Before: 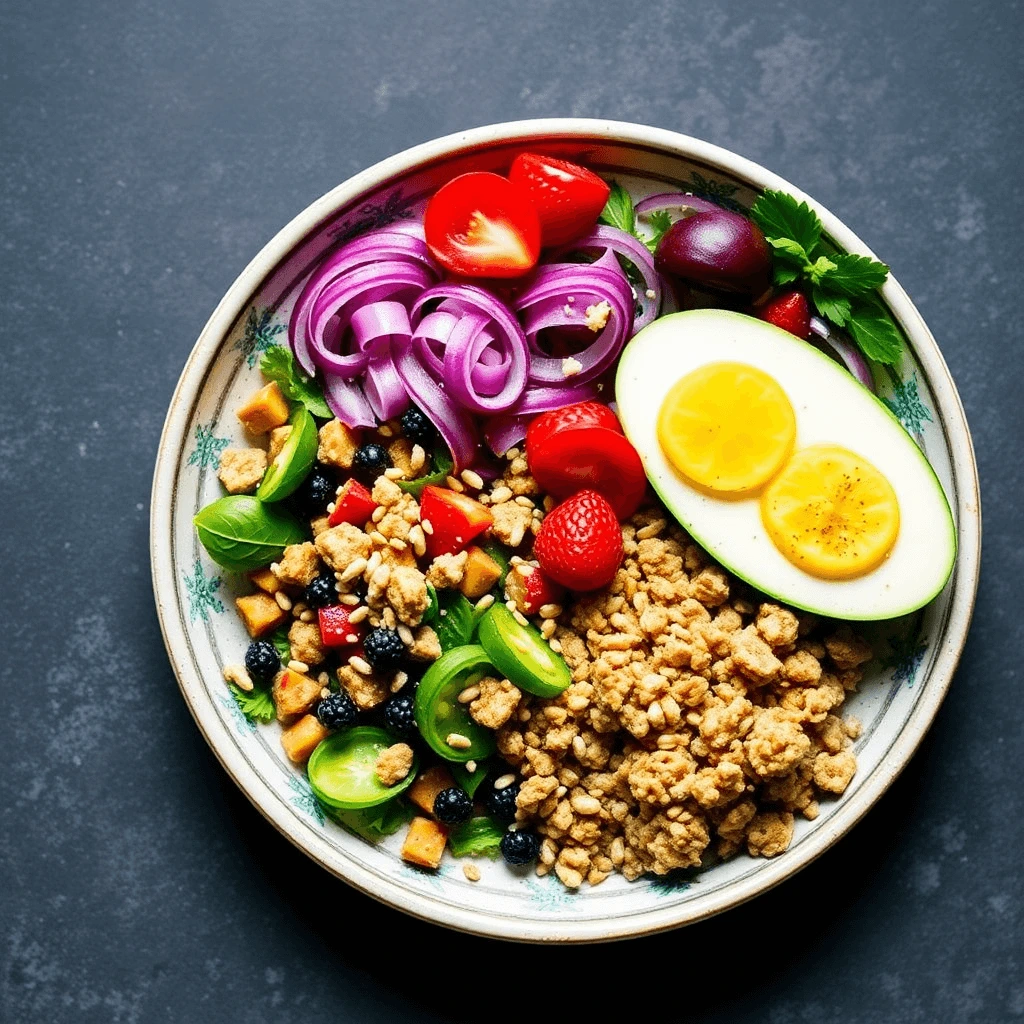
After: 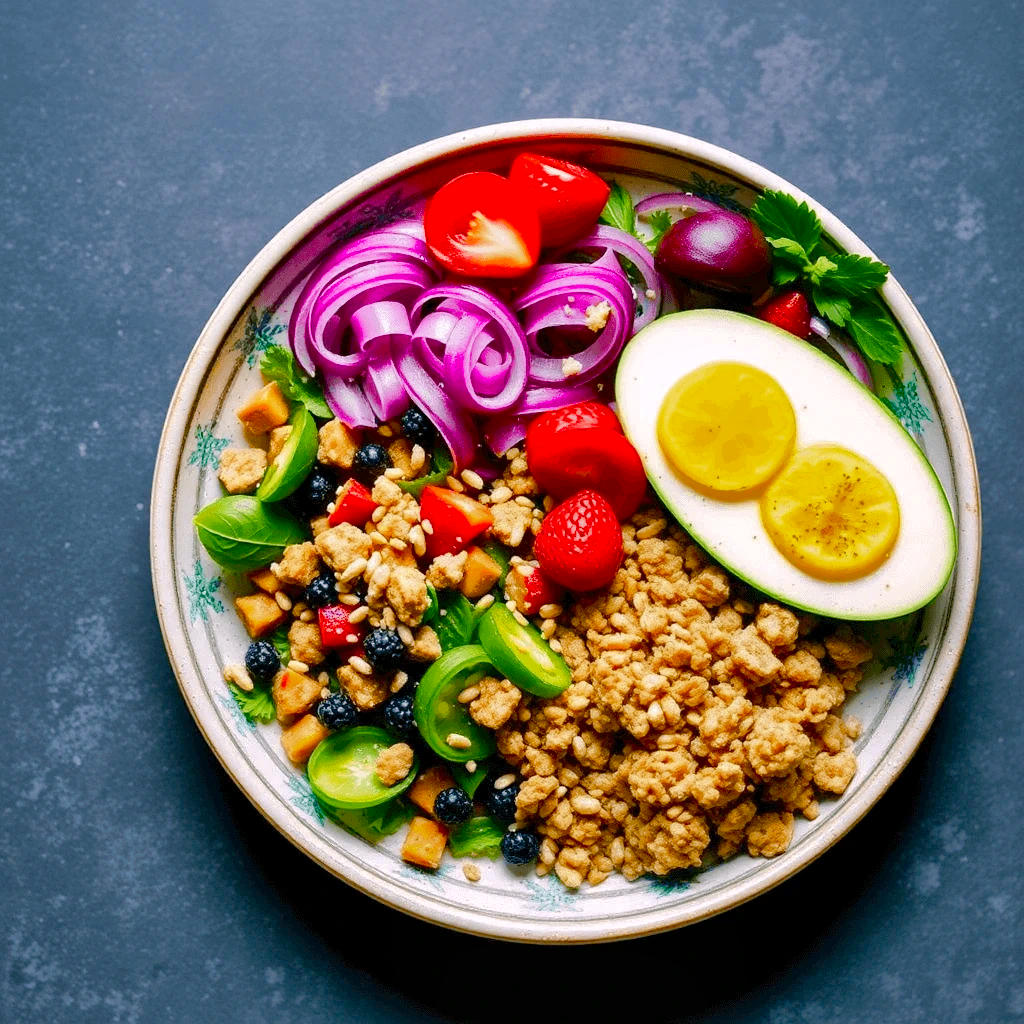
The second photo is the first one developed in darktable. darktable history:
local contrast: mode bilateral grid, contrast 21, coarseness 50, detail 119%, midtone range 0.2
color balance rgb: highlights gain › chroma 1.489%, highlights gain › hue 309.21°, perceptual saturation grading › global saturation 0.887%, perceptual saturation grading › highlights -17.632%, perceptual saturation grading › mid-tones 32.624%, perceptual saturation grading › shadows 50.554%, perceptual brilliance grading › mid-tones 9.617%, perceptual brilliance grading › shadows 15.103%, global vibrance 20%
tone equalizer: smoothing diameter 24.87%, edges refinement/feathering 7.44, preserve details guided filter
shadows and highlights: highlights -60.07
